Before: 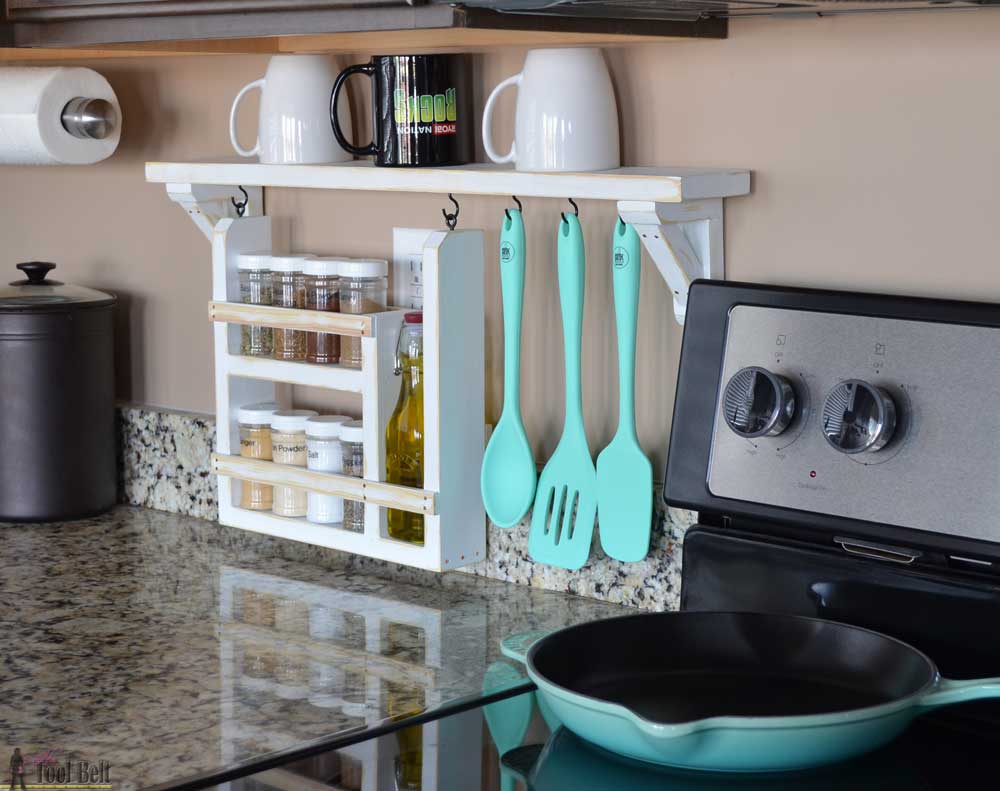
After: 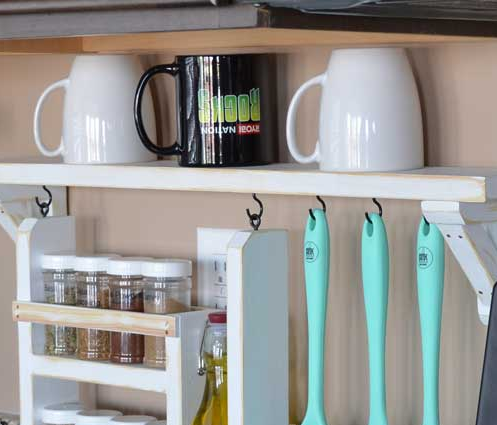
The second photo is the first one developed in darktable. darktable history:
crop: left 19.615%, right 30.59%, bottom 46.19%
